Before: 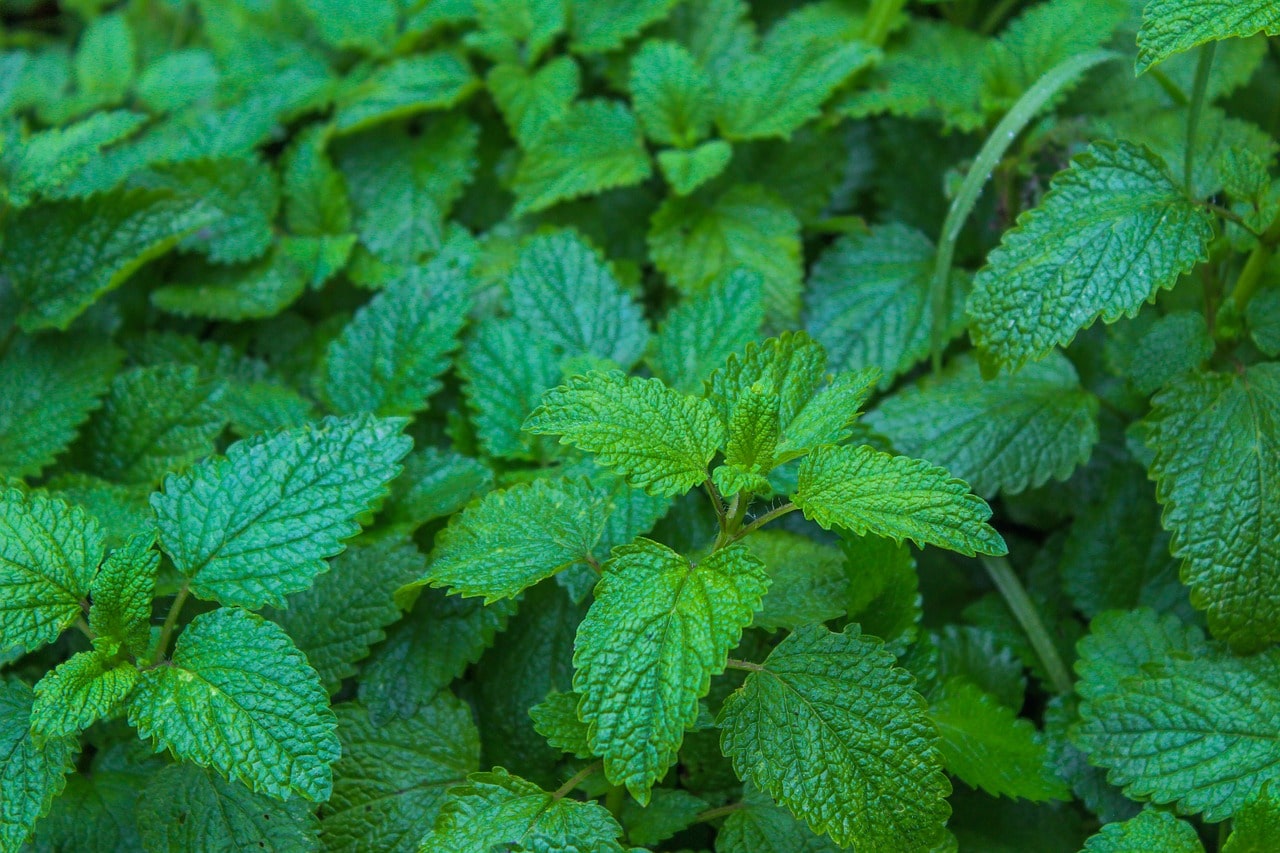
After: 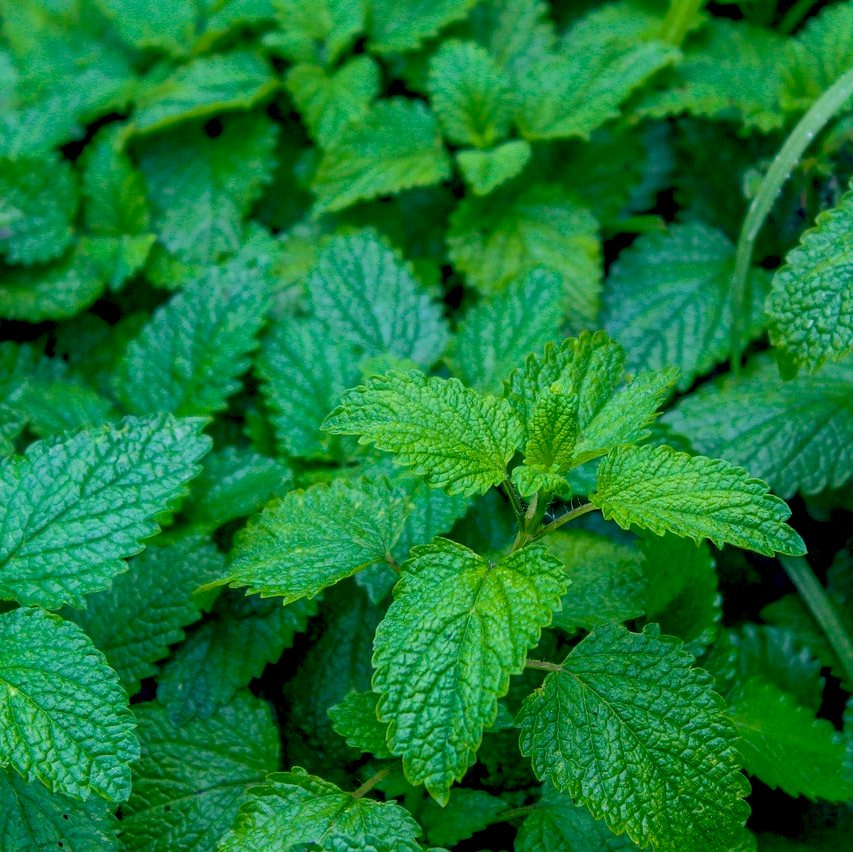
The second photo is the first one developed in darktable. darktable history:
crop and rotate: left 15.754%, right 17.579%
color balance: lift [0.975, 0.993, 1, 1.015], gamma [1.1, 1, 1, 0.945], gain [1, 1.04, 1, 0.95]
